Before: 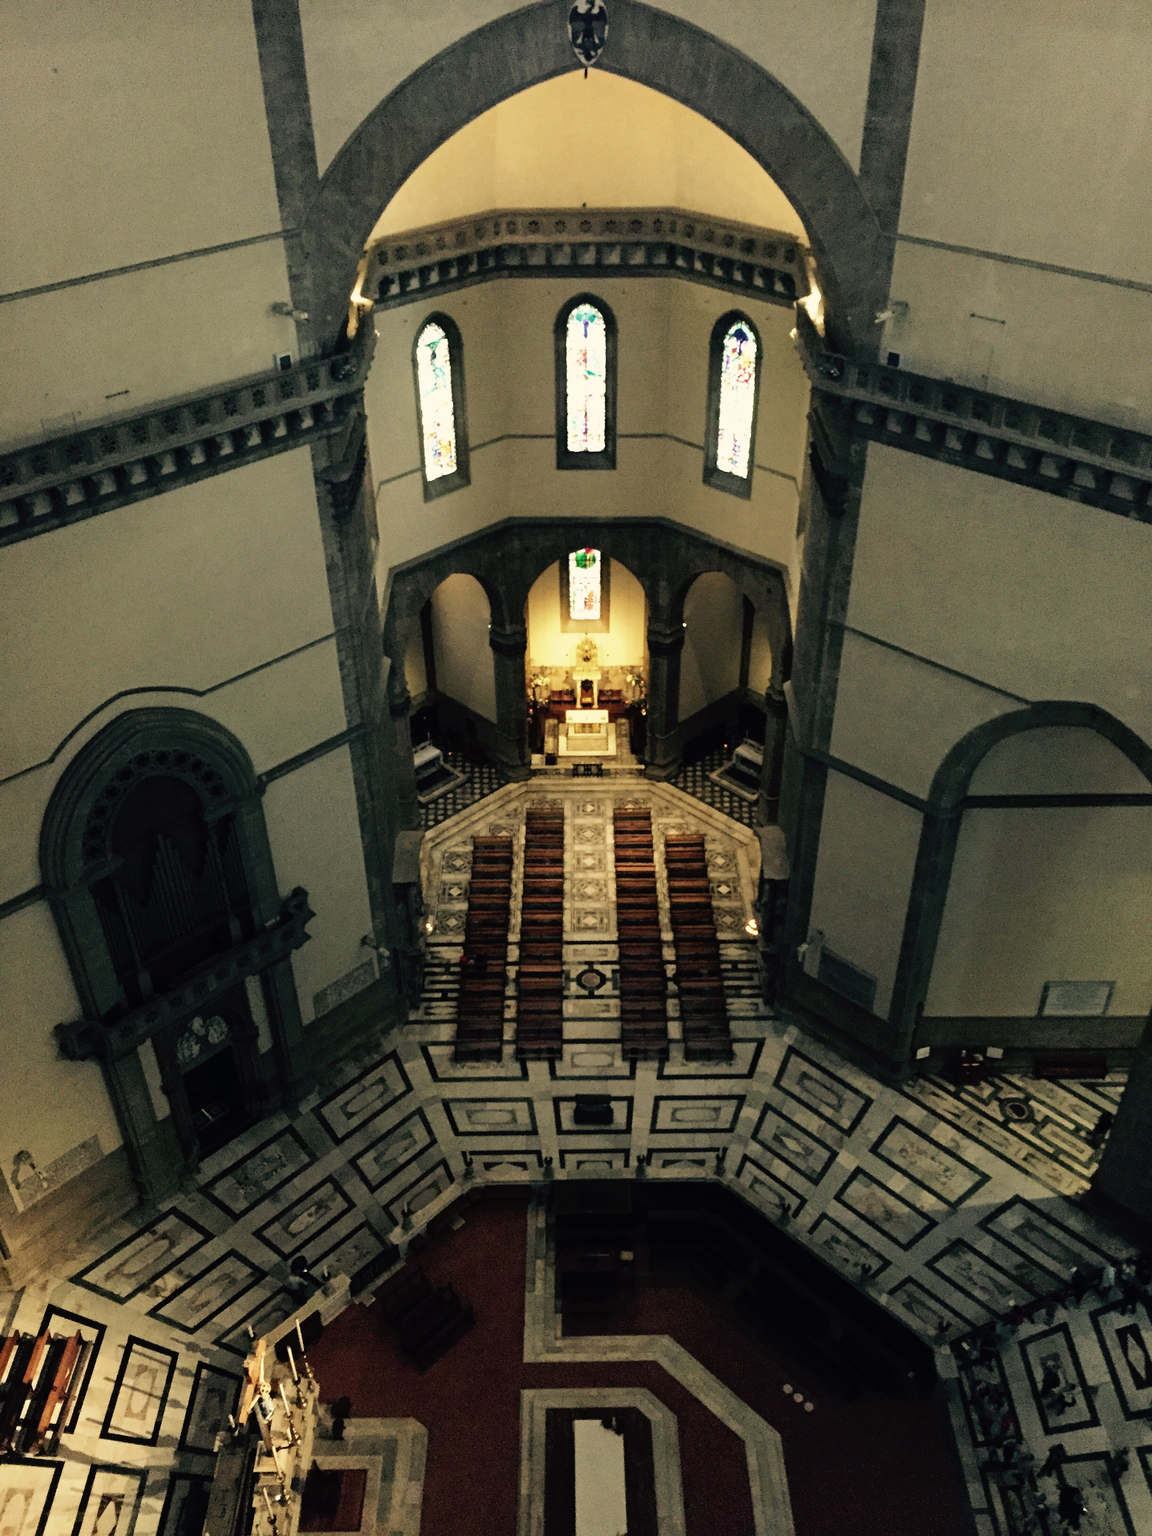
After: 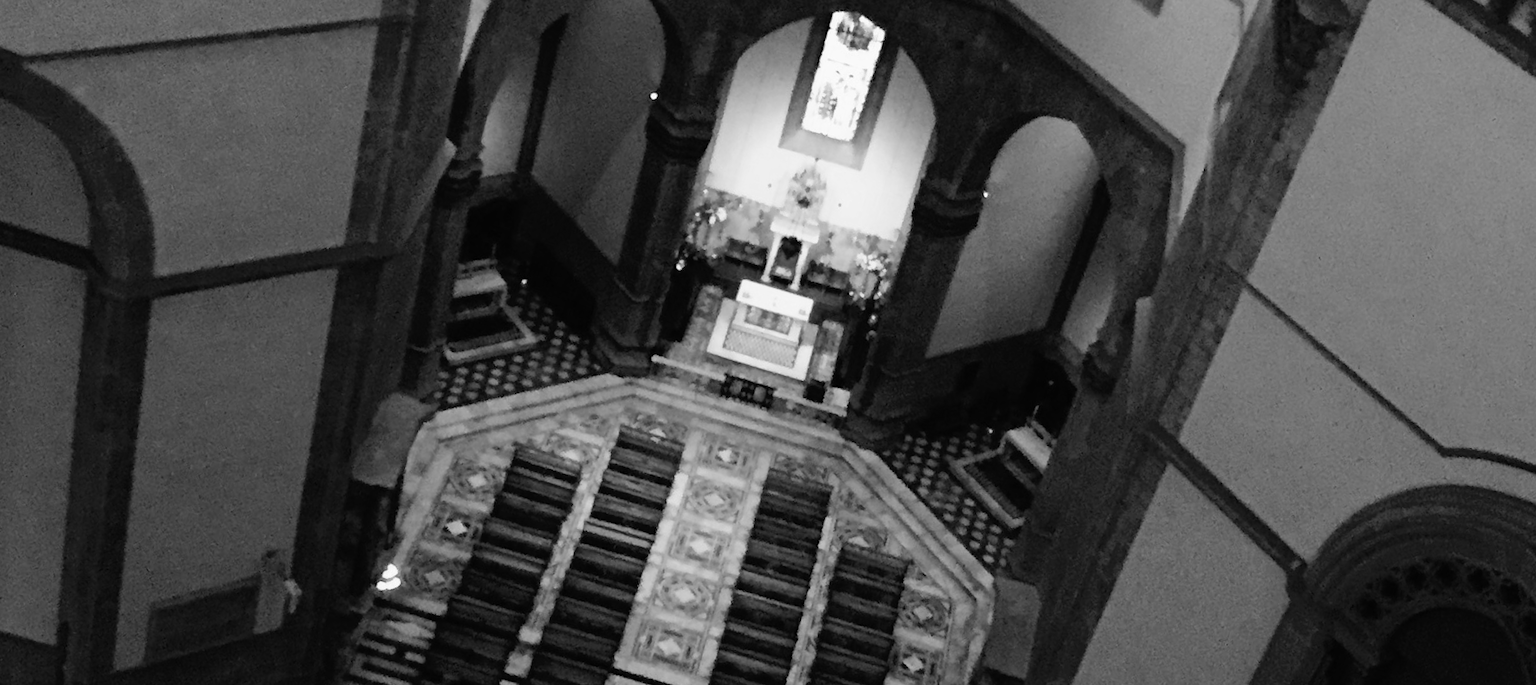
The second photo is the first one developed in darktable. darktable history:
crop and rotate: angle 16.12°, top 30.835%, bottom 35.653%
monochrome: on, module defaults
